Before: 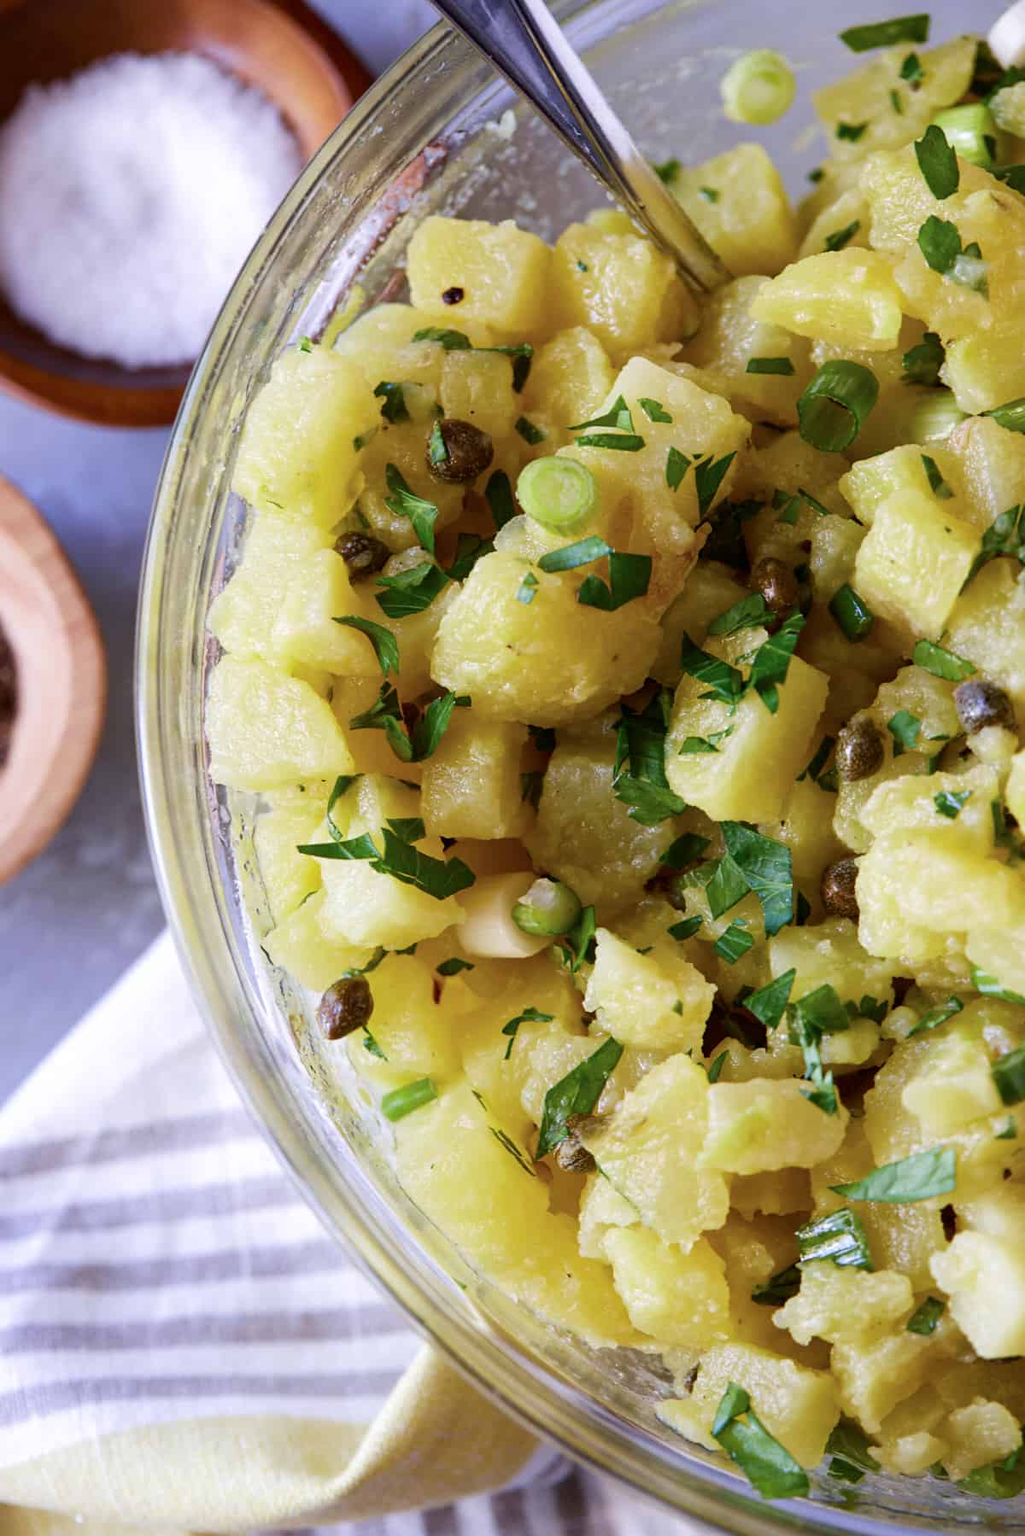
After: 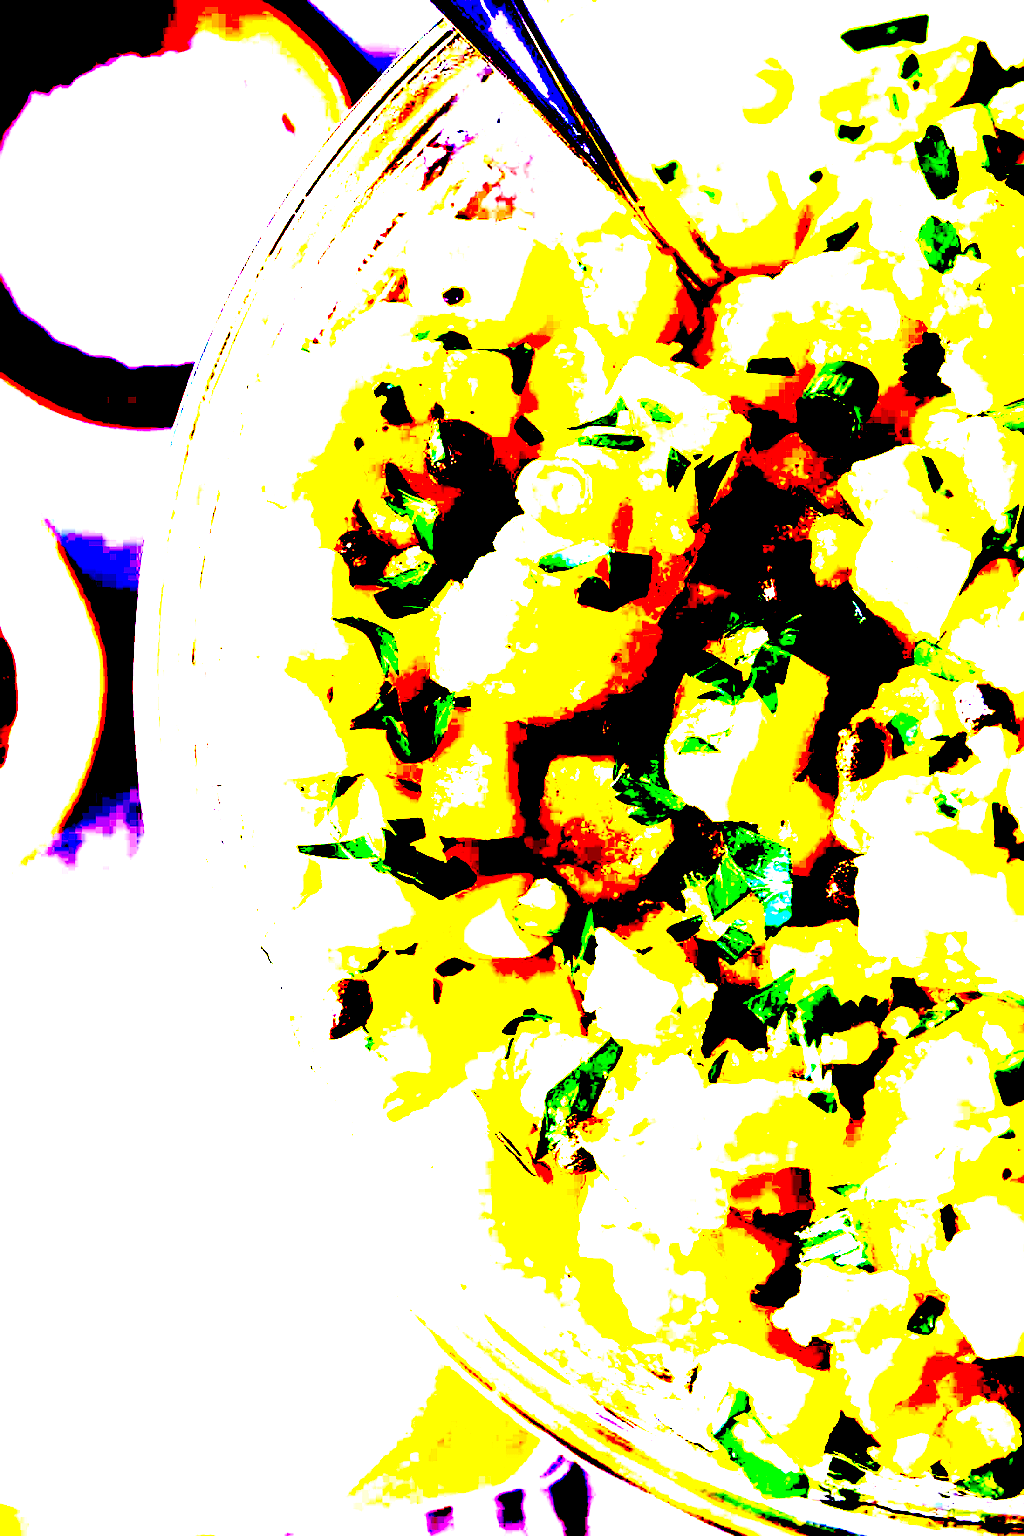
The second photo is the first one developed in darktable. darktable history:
exposure: black level correction 0.1, exposure 3 EV, compensate highlight preservation false
local contrast: highlights 100%, shadows 100%, detail 120%, midtone range 0.2
